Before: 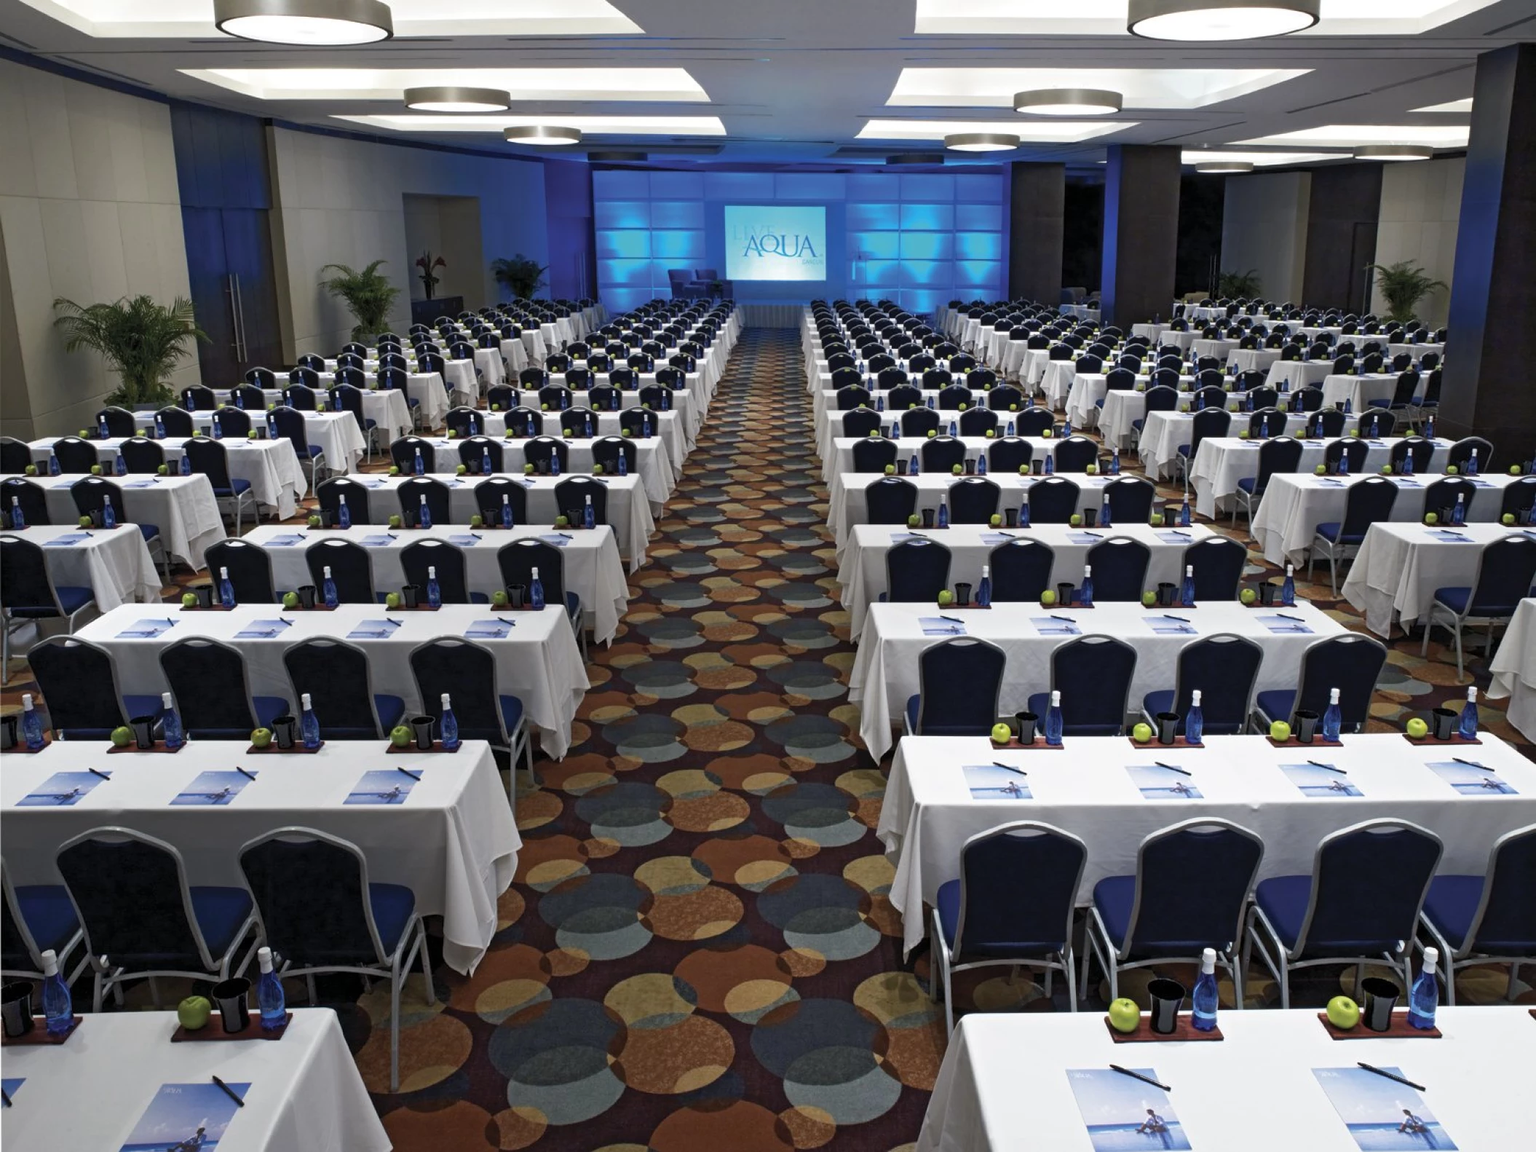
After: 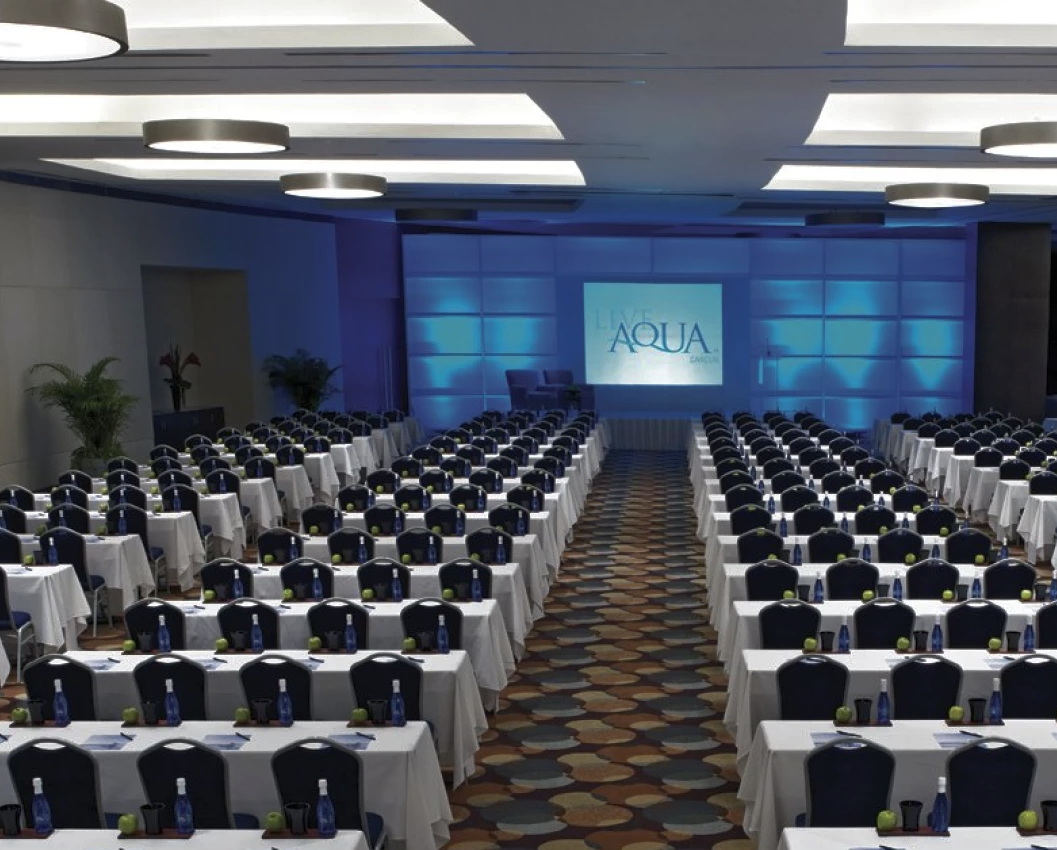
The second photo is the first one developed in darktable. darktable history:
crop: left 19.559%, right 30.333%, bottom 46.238%
tone curve: curves: ch0 [(0, 0) (0.797, 0.684) (1, 1)], color space Lab, linked channels, preserve colors none
shadows and highlights: radius 93.55, shadows -15.13, white point adjustment 0.178, highlights 31.7, compress 48.67%, soften with gaussian
